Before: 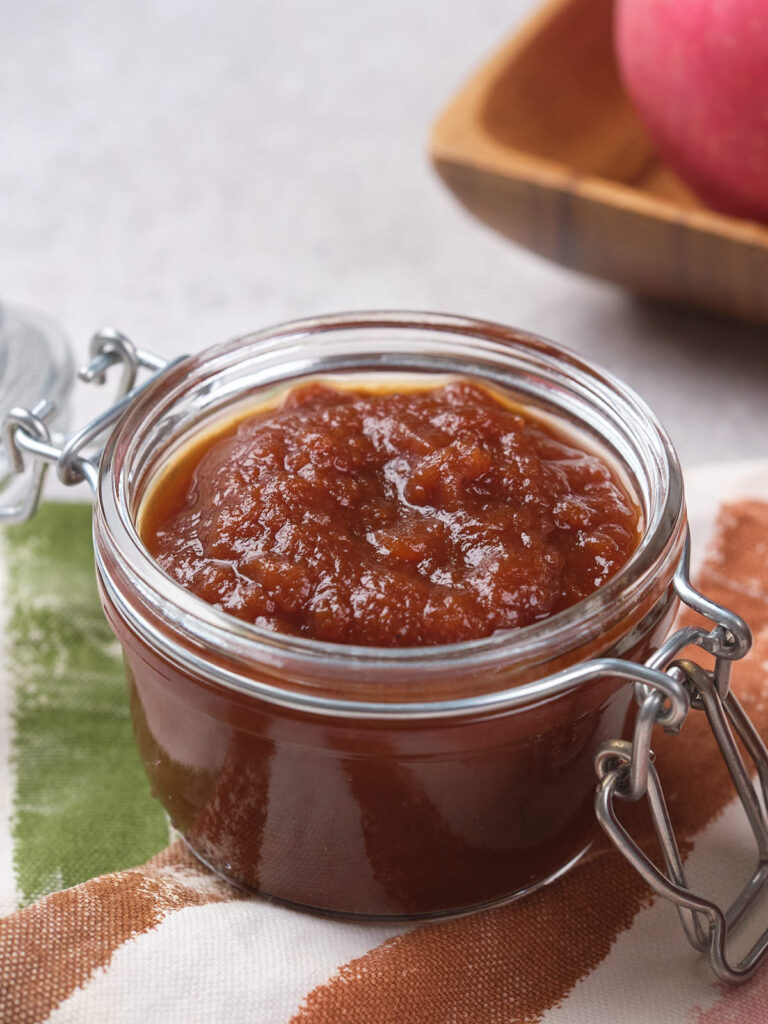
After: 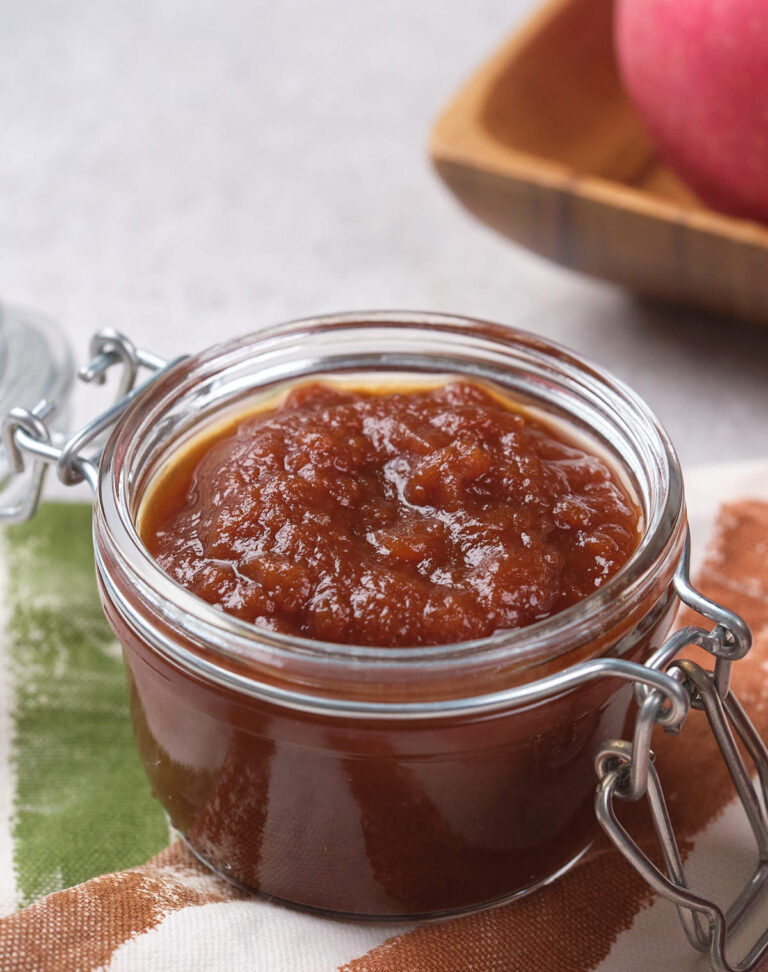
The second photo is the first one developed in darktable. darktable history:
crop and rotate: top 0.003%, bottom 5.05%
